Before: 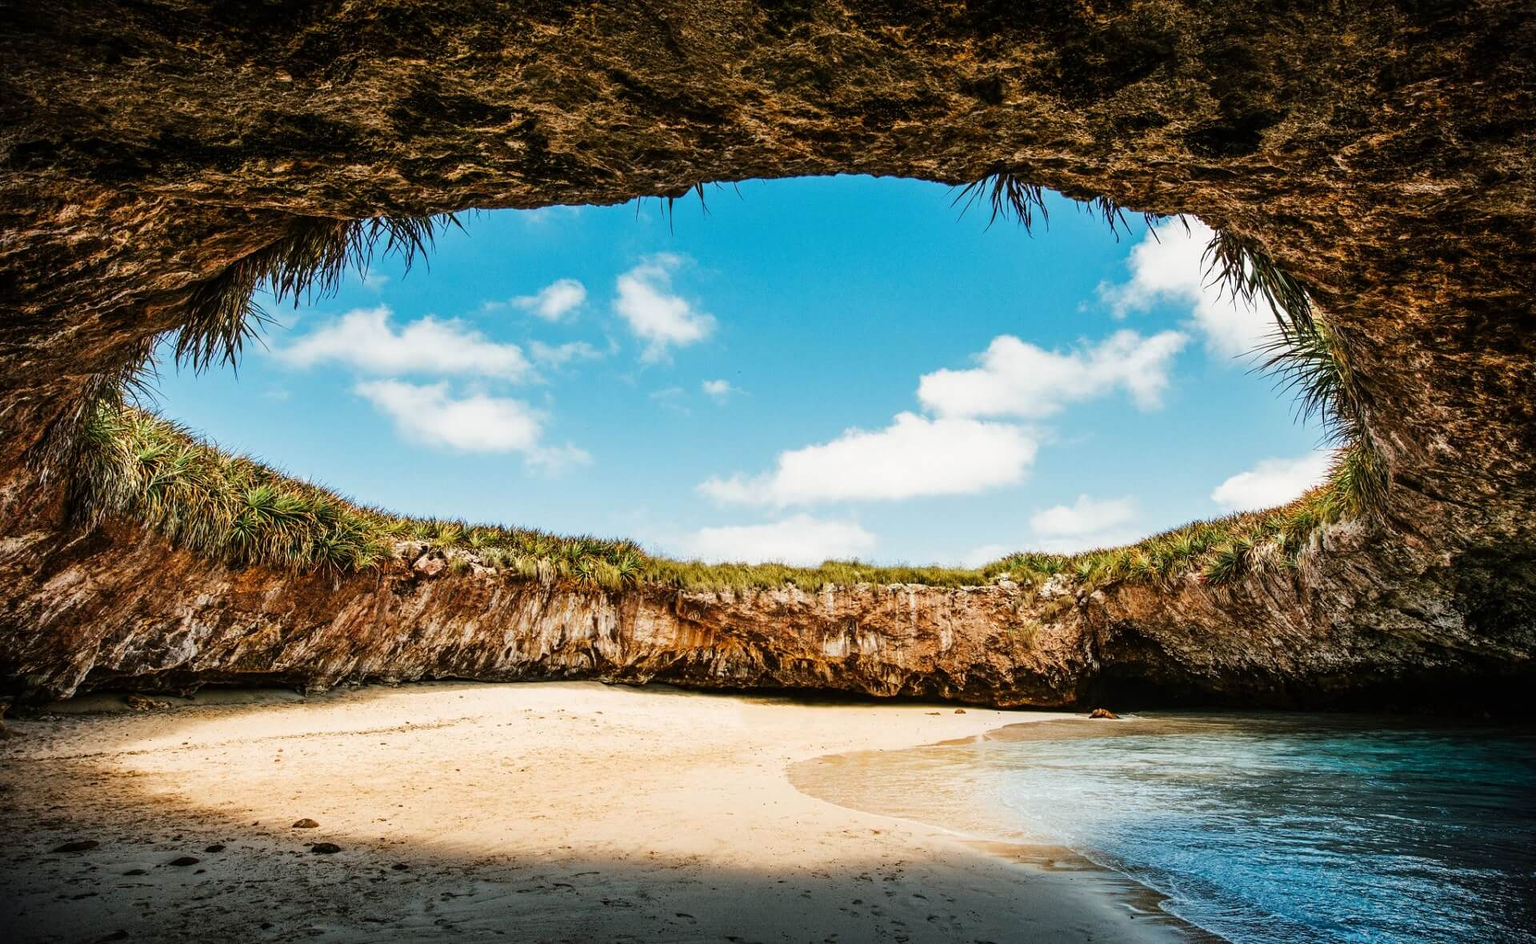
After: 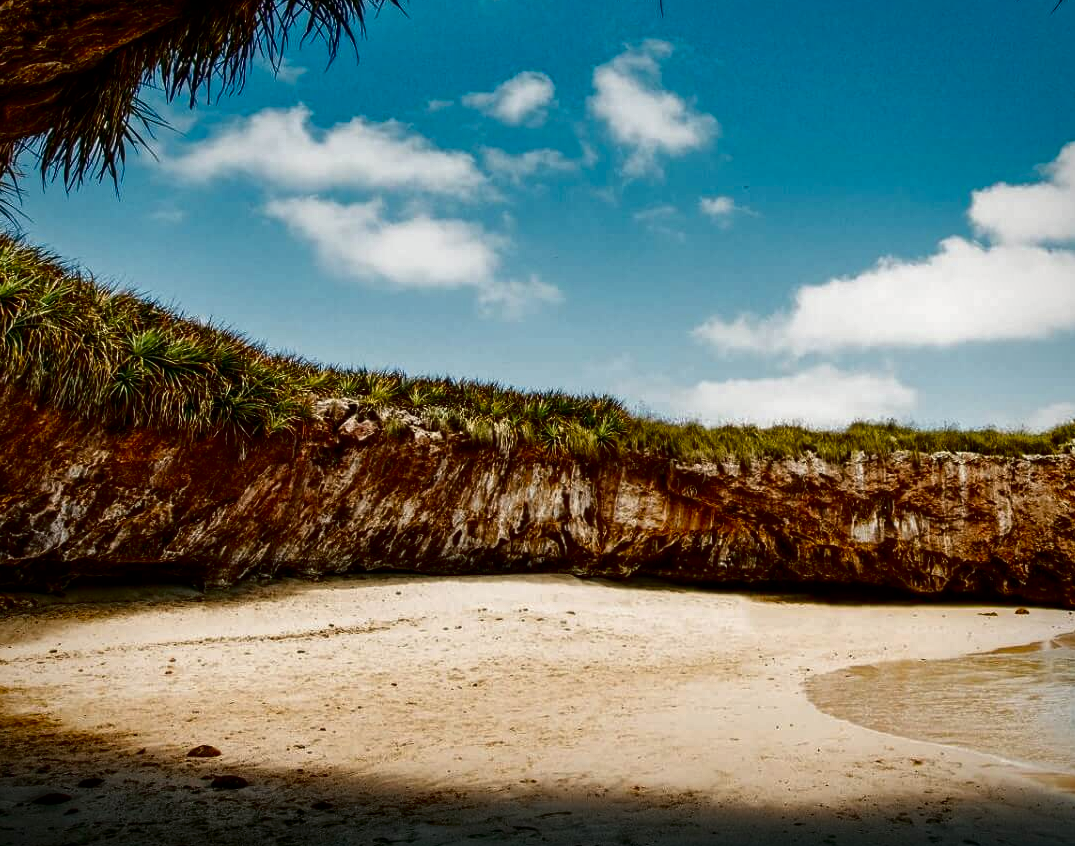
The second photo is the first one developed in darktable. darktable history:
vignetting: fall-off radius 61.07%, saturation 0.371, unbound false
contrast brightness saturation: brightness -0.503
exposure: black level correction 0.001, exposure 0.015 EV, compensate exposure bias true, compensate highlight preservation false
crop: left 9.275%, top 23.628%, right 34.727%, bottom 4.645%
